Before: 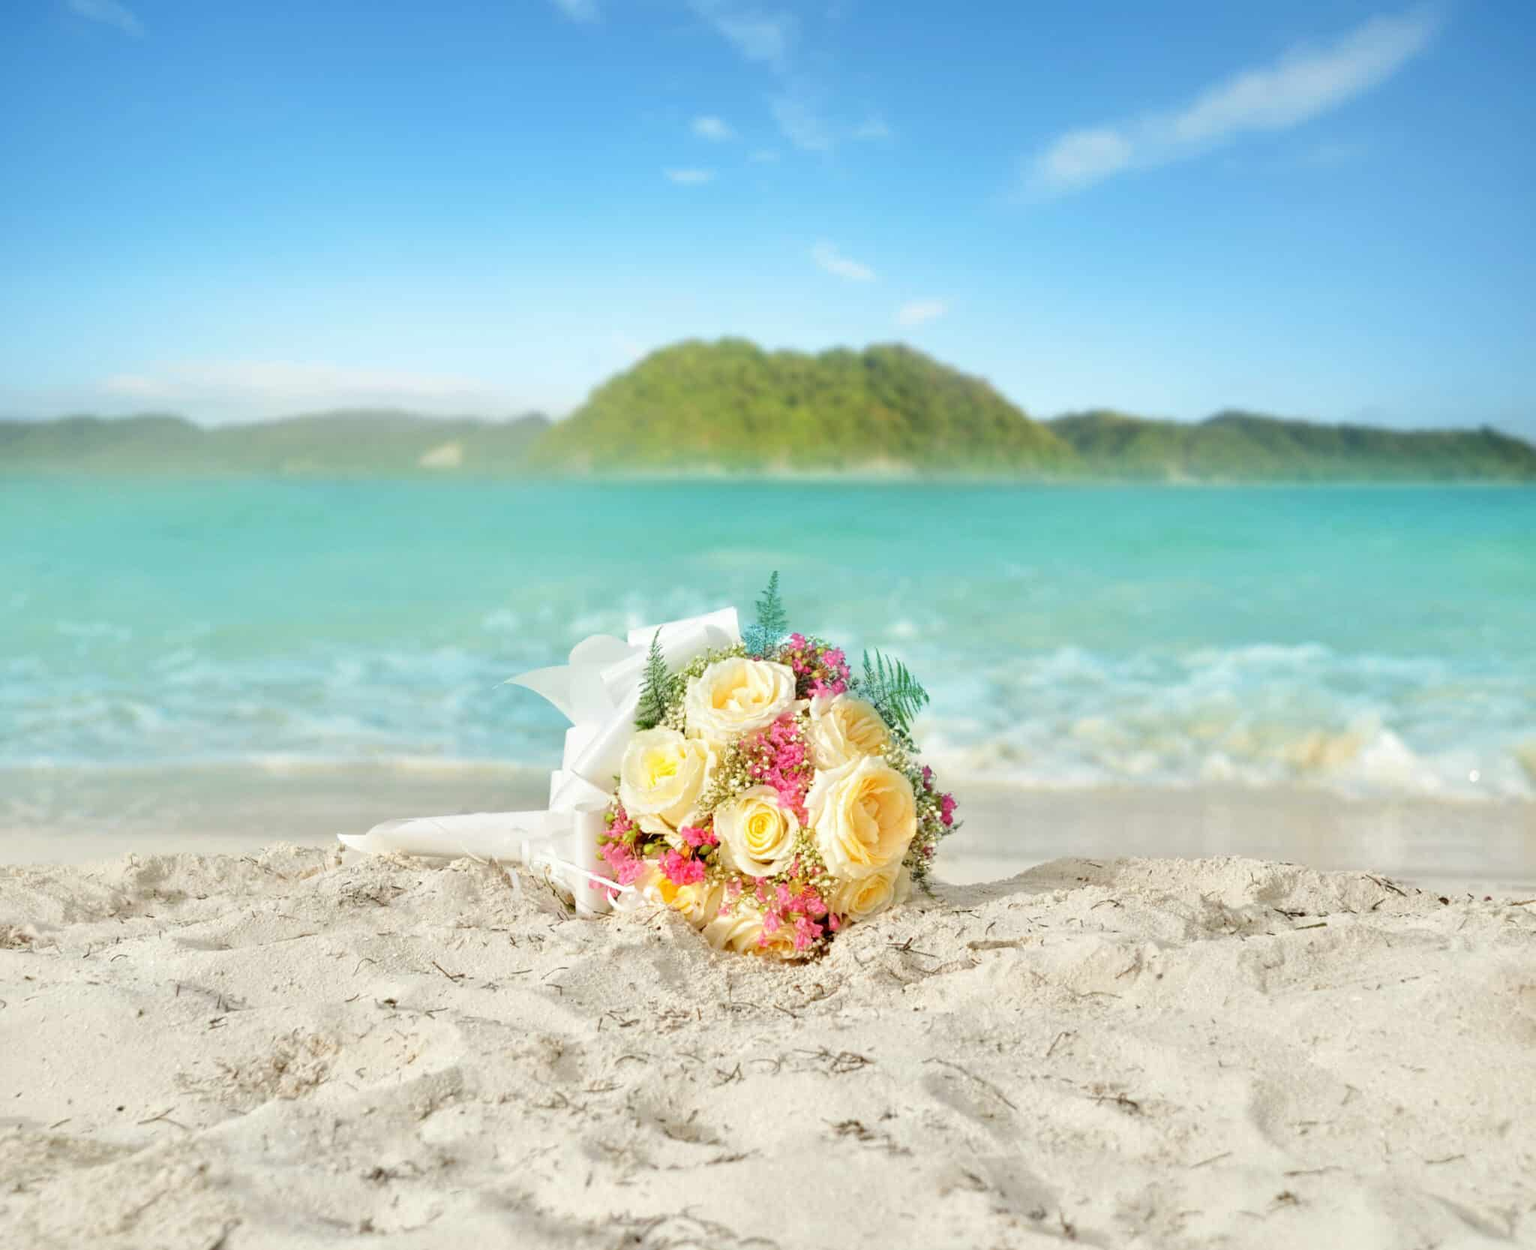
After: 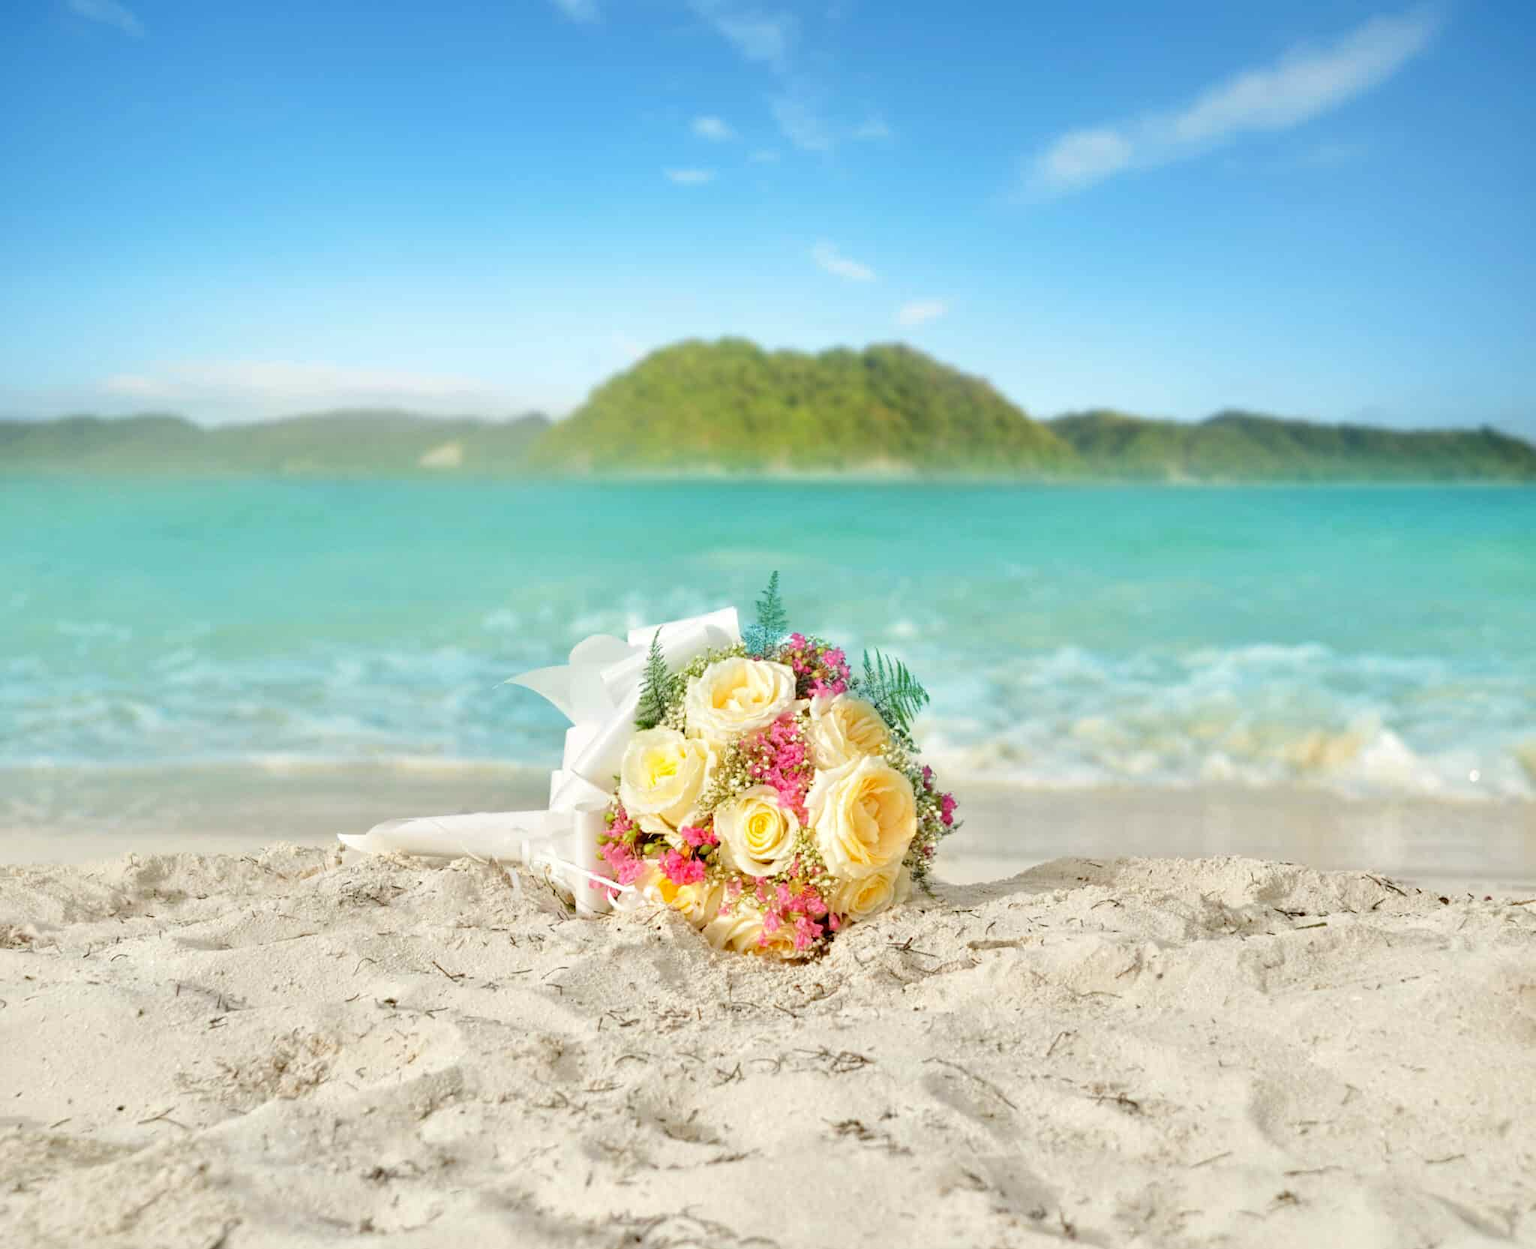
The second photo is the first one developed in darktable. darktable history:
haze removal: strength 0.122, distance 0.245, compatibility mode true, adaptive false
